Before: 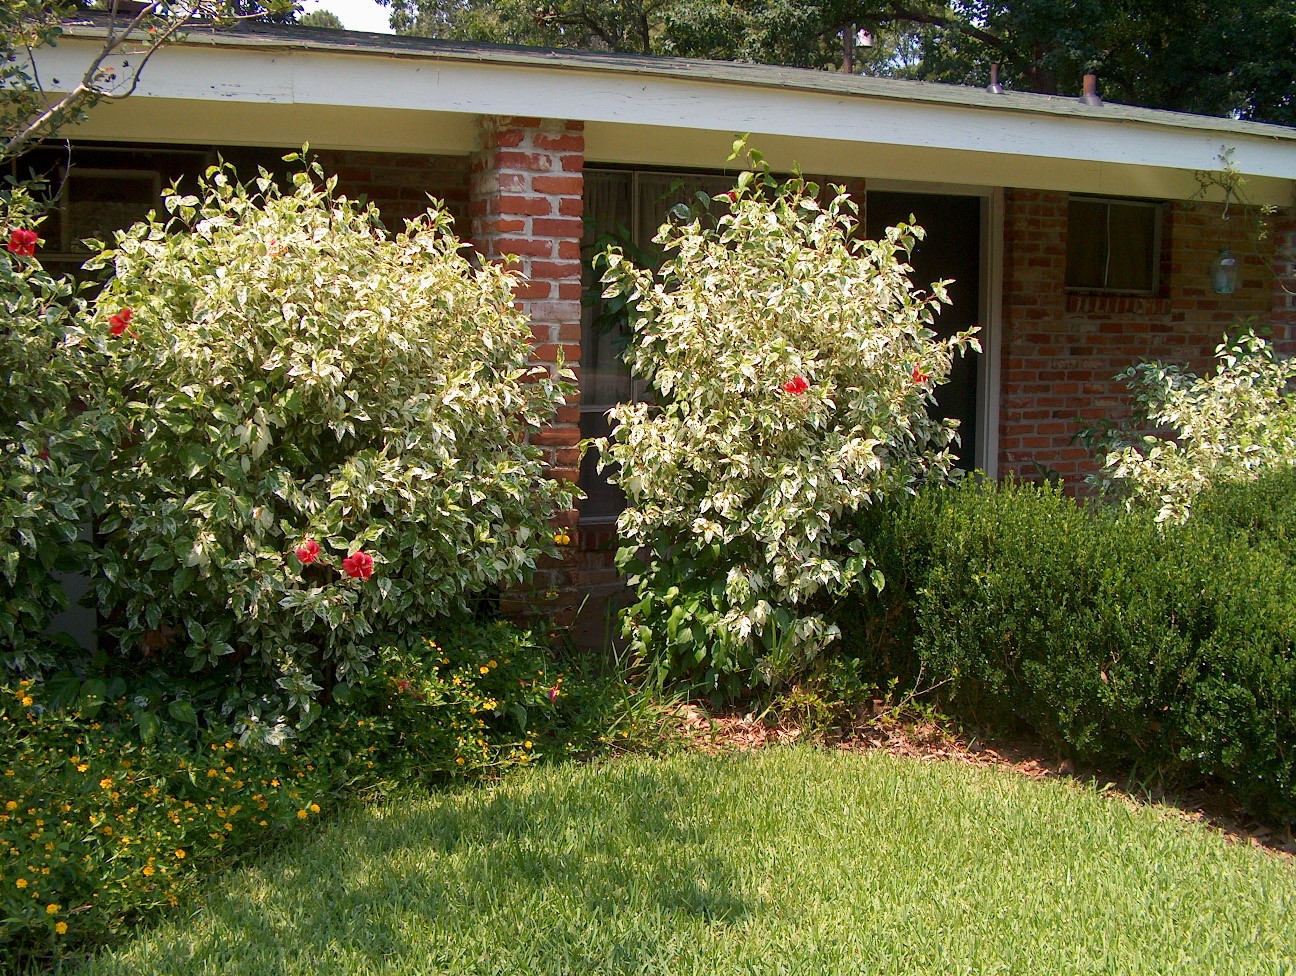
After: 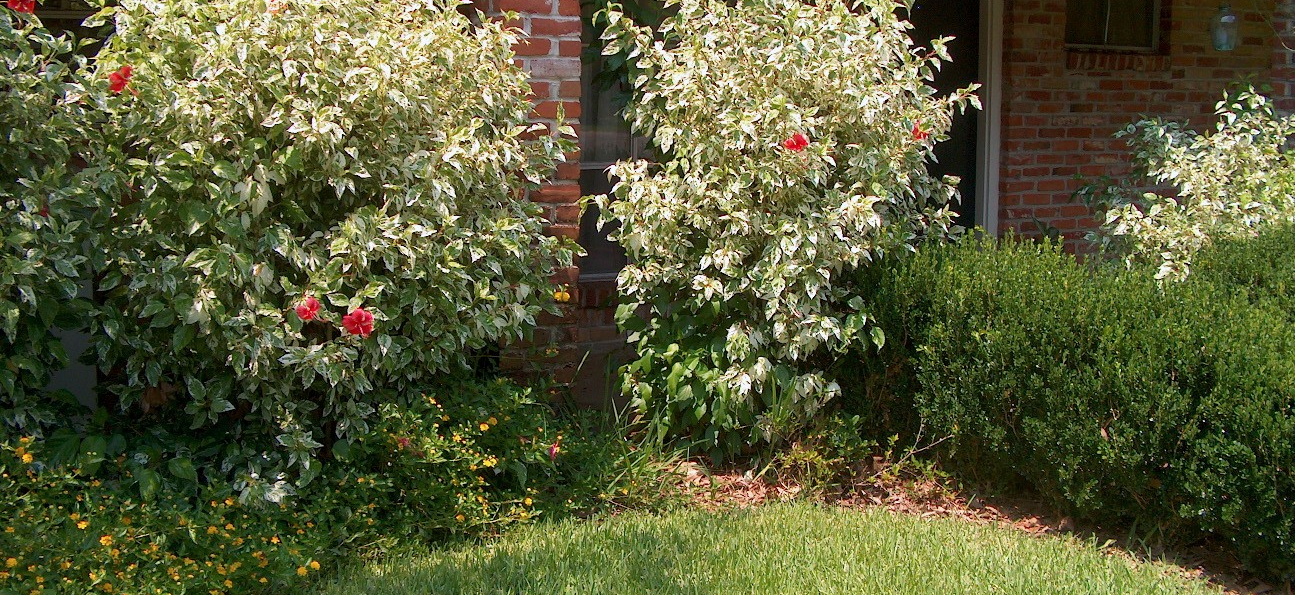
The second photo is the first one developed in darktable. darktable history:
crop and rotate: top 25.035%, bottom 13.973%
tone equalizer: -7 EV 0.202 EV, -6 EV 0.088 EV, -5 EV 0.1 EV, -4 EV 0.076 EV, -2 EV -0.031 EV, -1 EV -0.045 EV, +0 EV -0.048 EV, edges refinement/feathering 500, mask exposure compensation -1.57 EV, preserve details no
color correction: highlights a* -0.119, highlights b* -5.62, shadows a* -0.132, shadows b* -0.095
